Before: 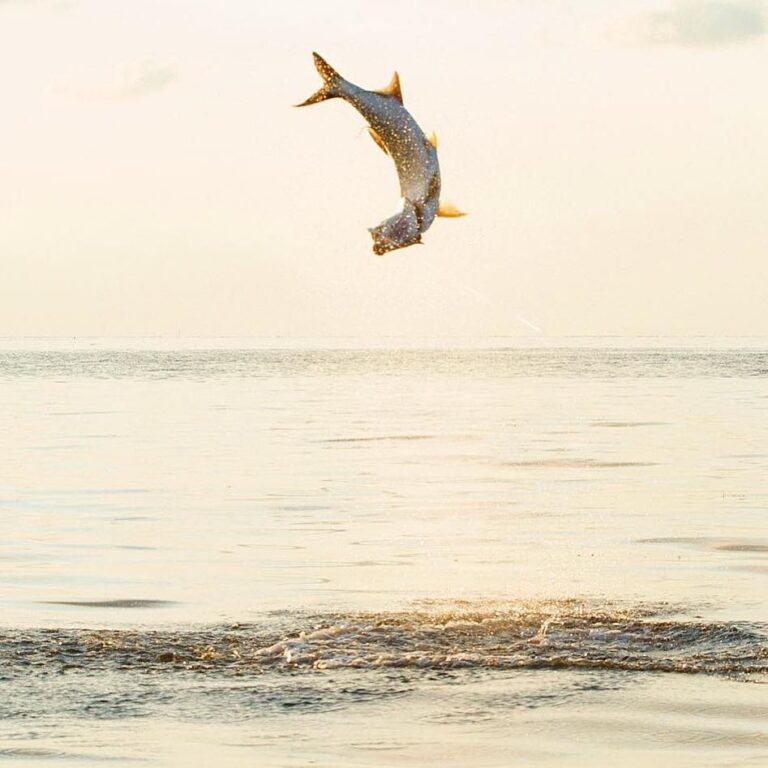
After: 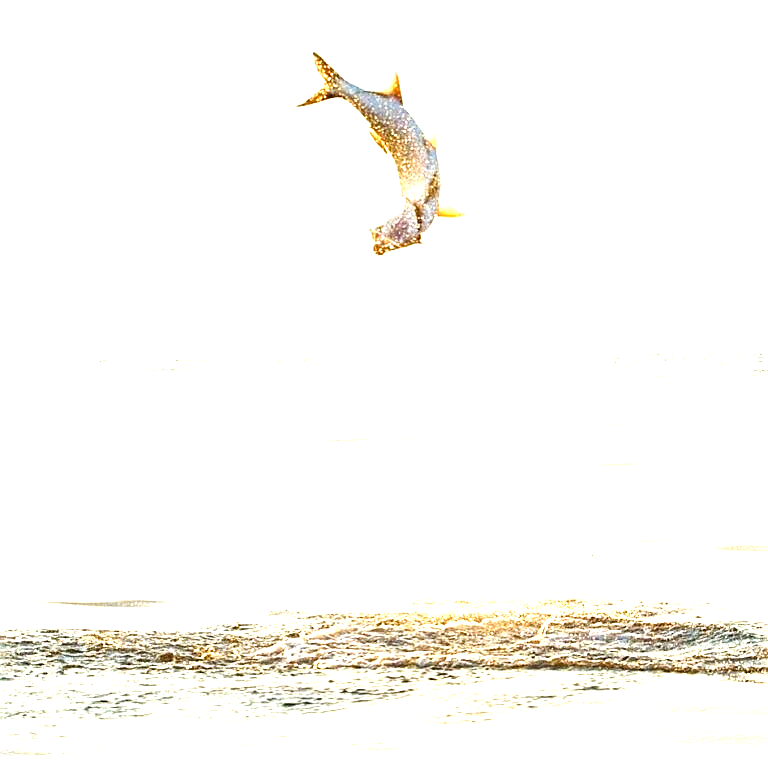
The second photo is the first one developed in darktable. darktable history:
sharpen: on, module defaults
exposure: black level correction 0, exposure 1.55 EV, compensate exposure bias true, compensate highlight preservation false
color balance rgb: linear chroma grading › shadows 19.44%, linear chroma grading › highlights 3.42%, linear chroma grading › mid-tones 10.16%
